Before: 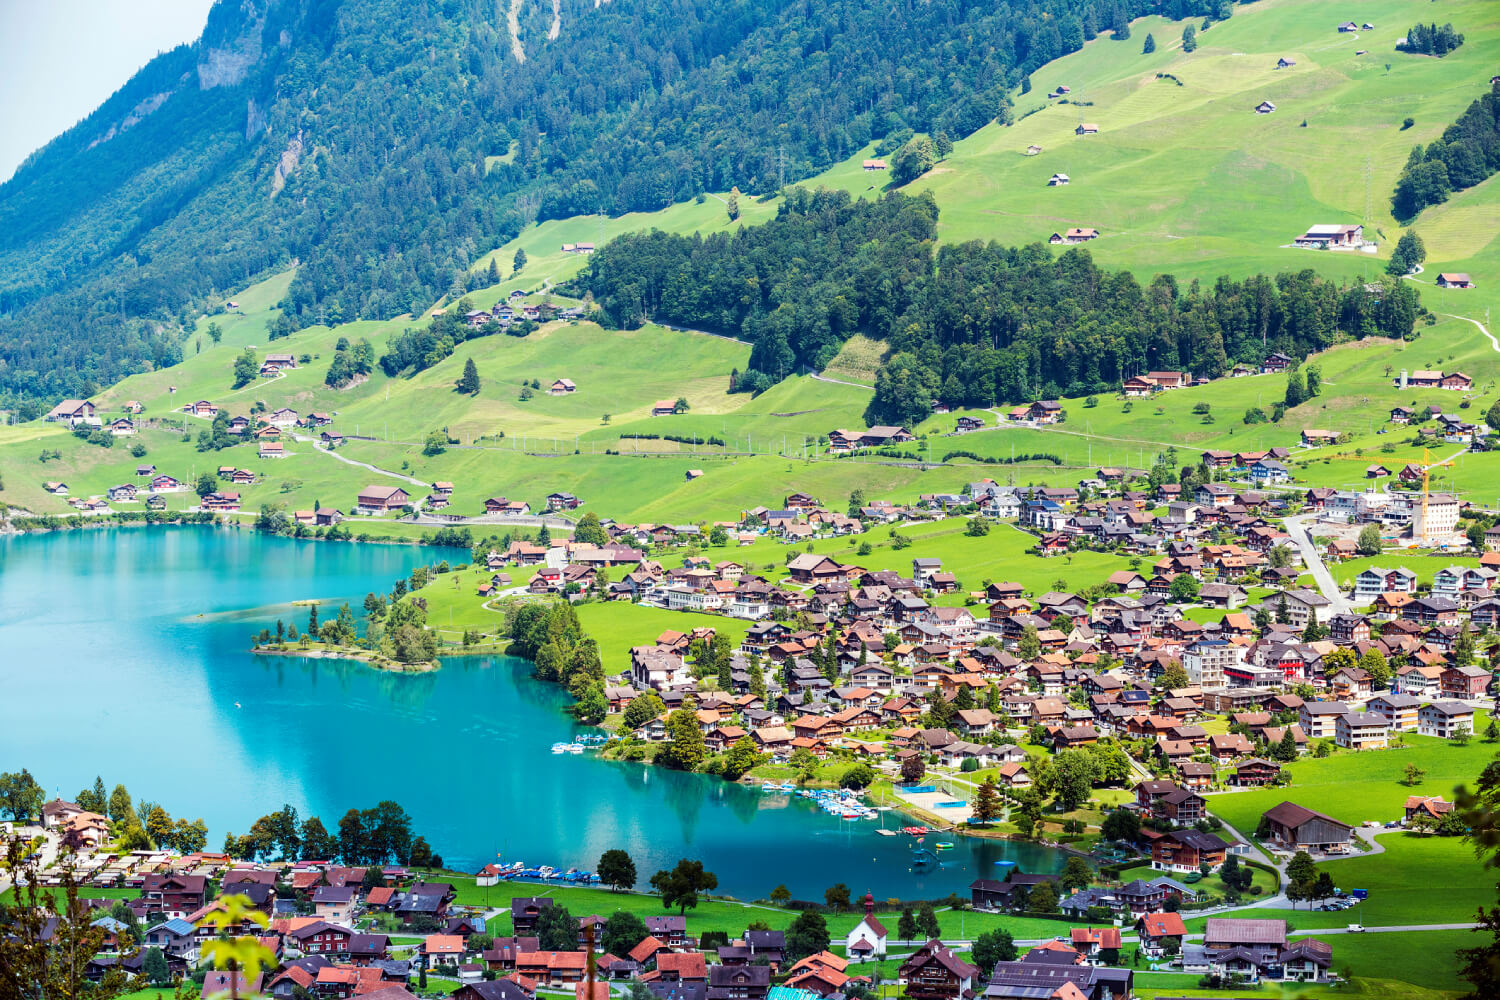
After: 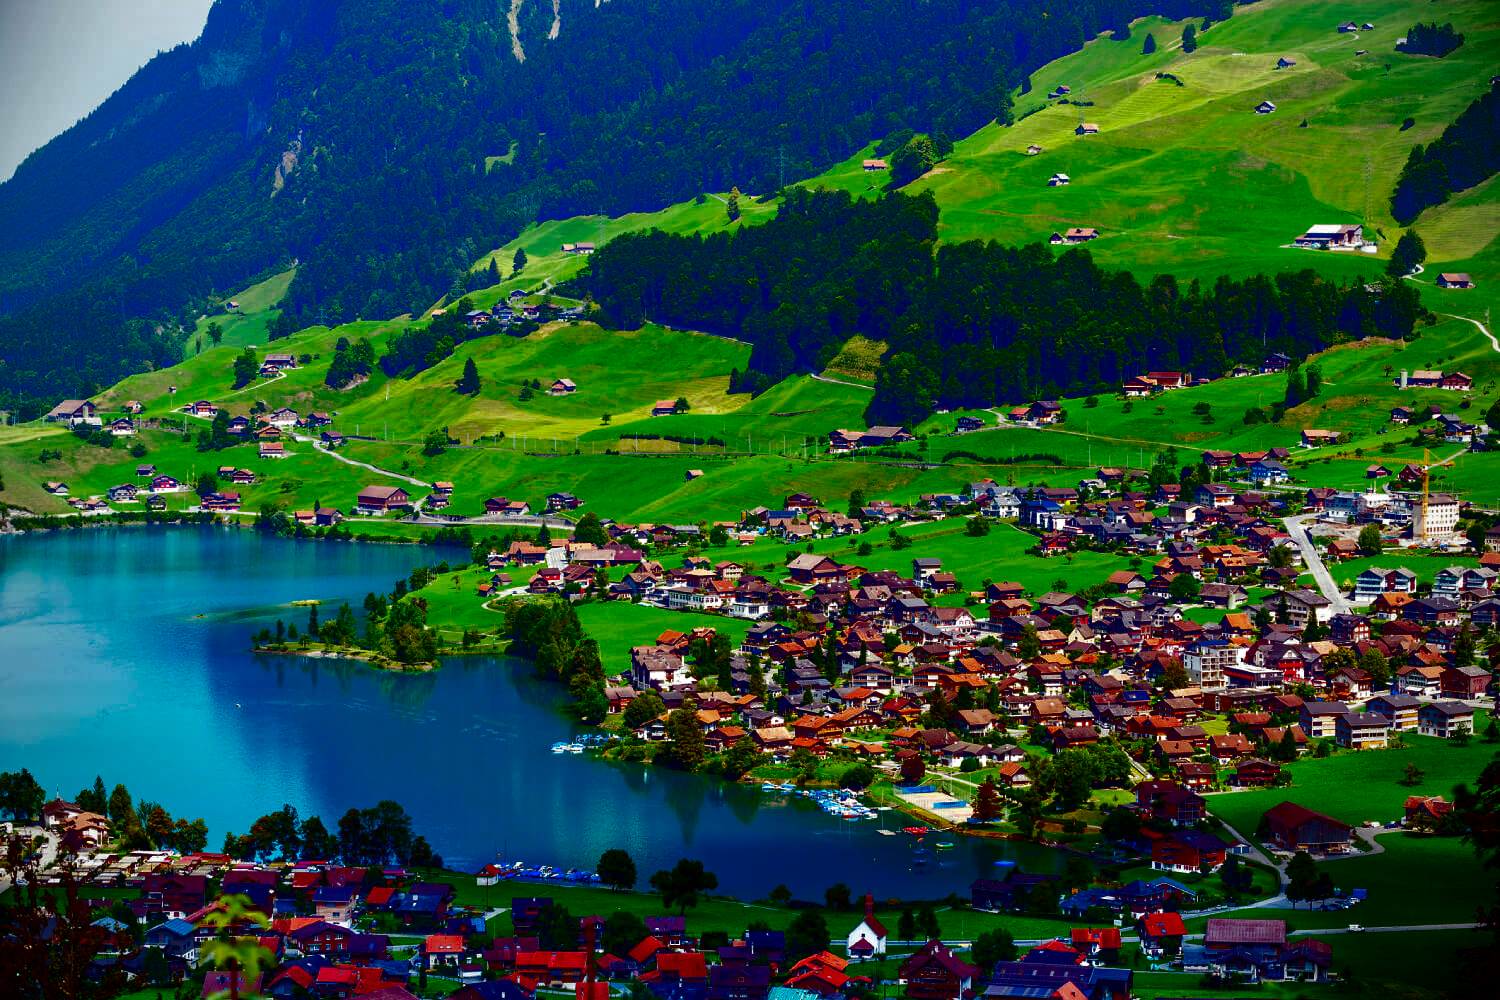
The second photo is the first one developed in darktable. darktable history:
contrast equalizer: y [[0.515 ×6], [0.507 ×6], [0.425 ×6], [0 ×6], [0 ×6]], mix 0.548
contrast brightness saturation: brightness -0.987, saturation 0.987
vignetting: fall-off start 79.86%
